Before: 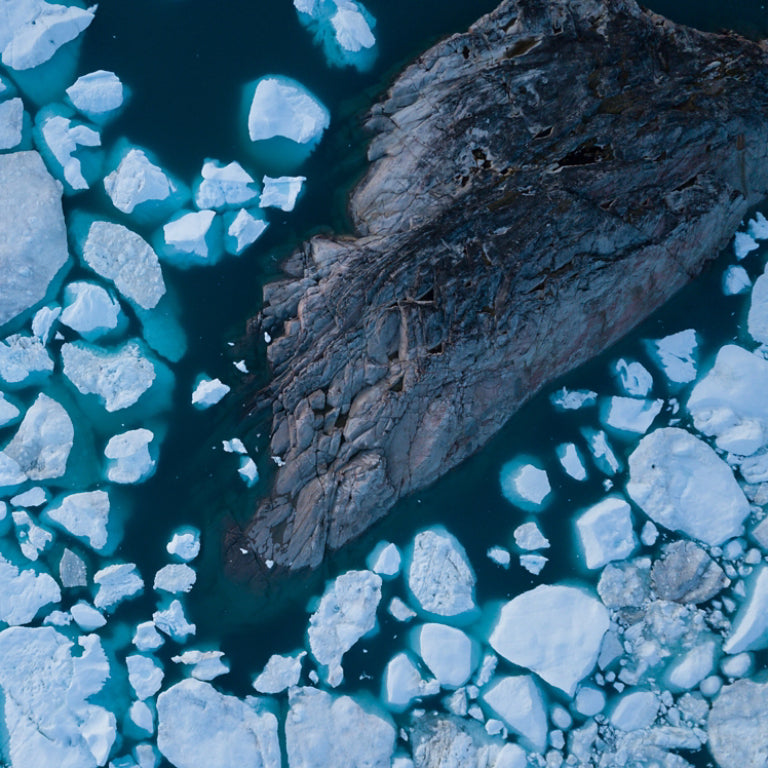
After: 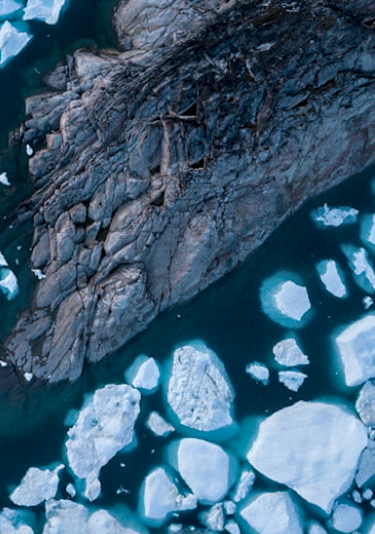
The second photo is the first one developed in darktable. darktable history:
local contrast: detail 142%
rotate and perspective: rotation 0.8°, automatic cropping off
crop: left 31.379%, top 24.658%, right 20.326%, bottom 6.628%
